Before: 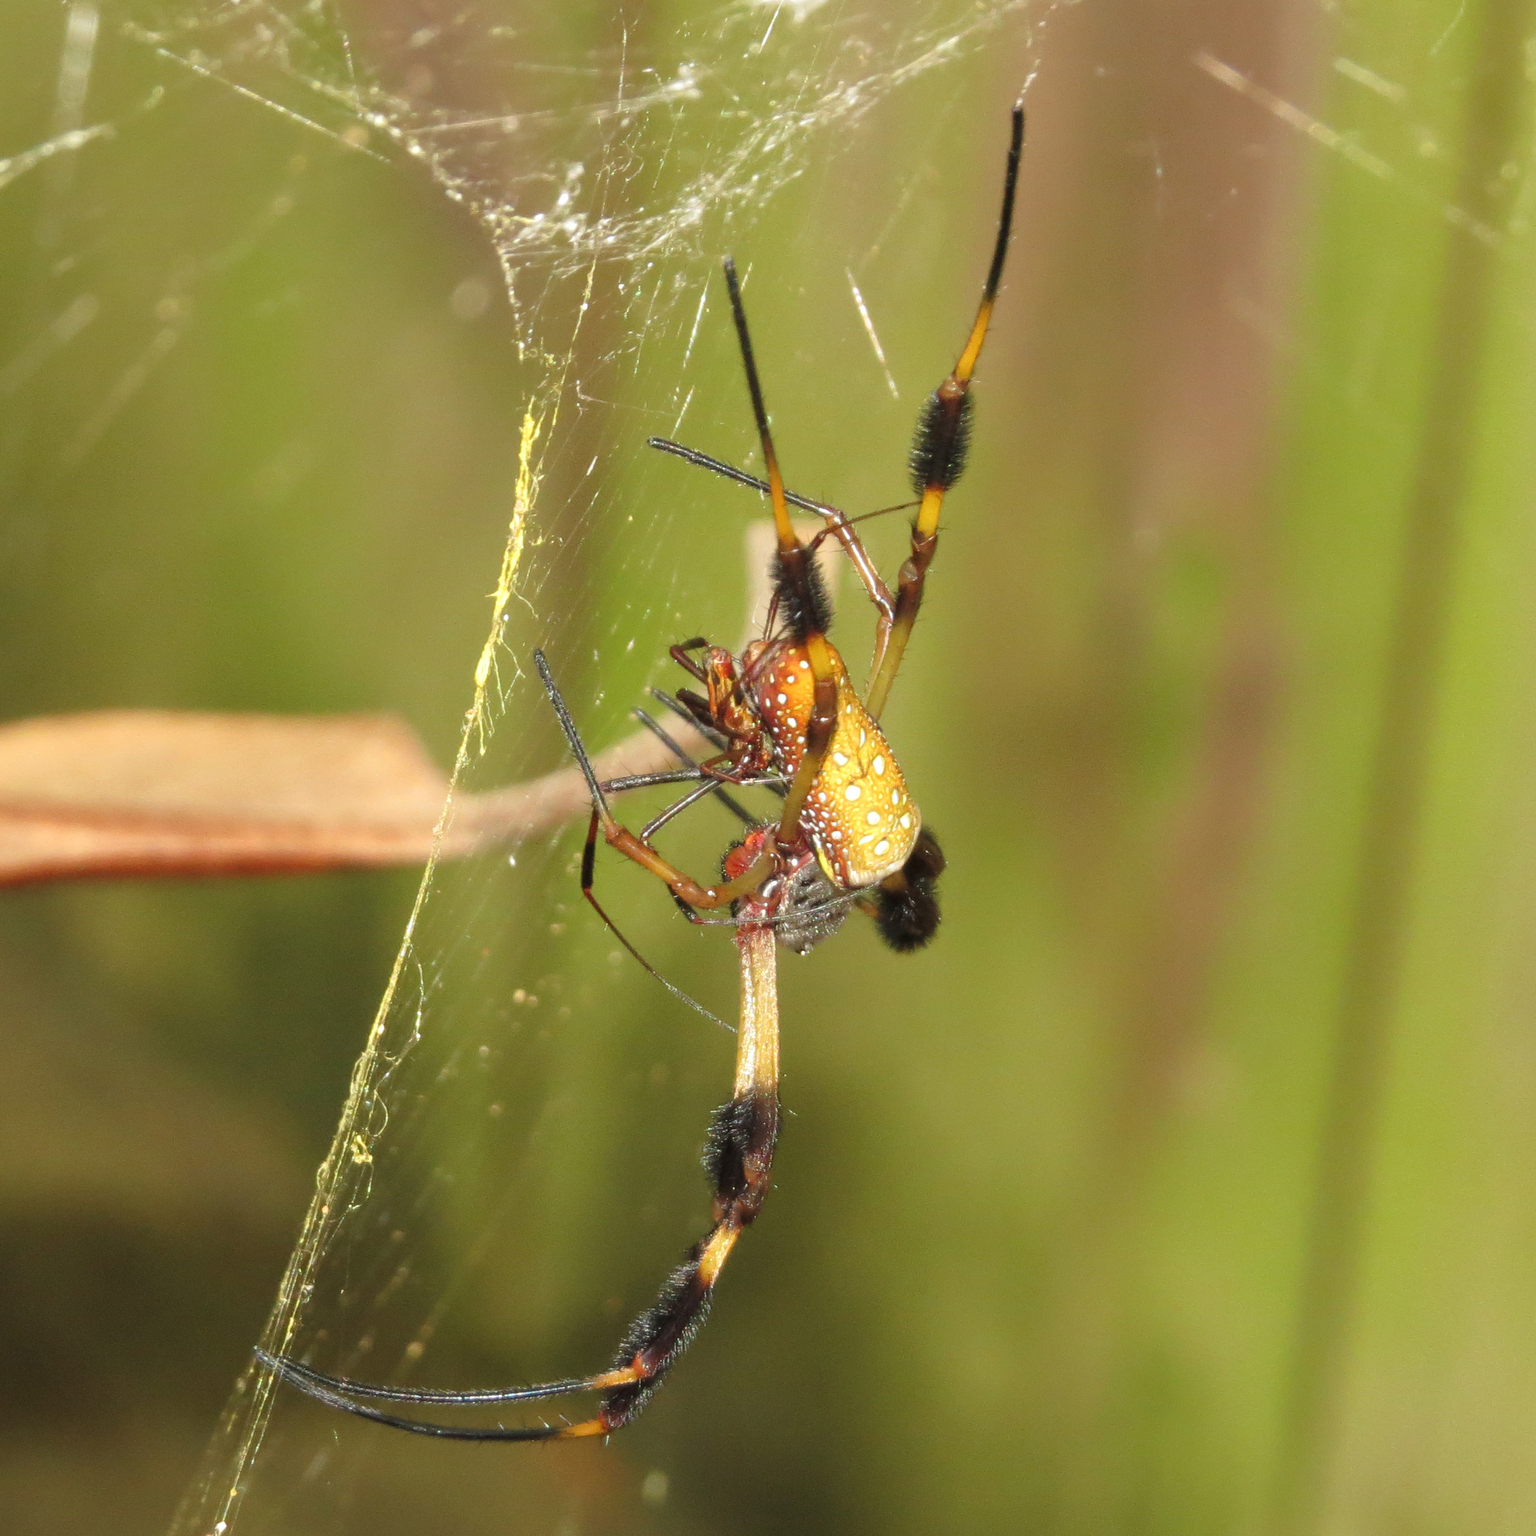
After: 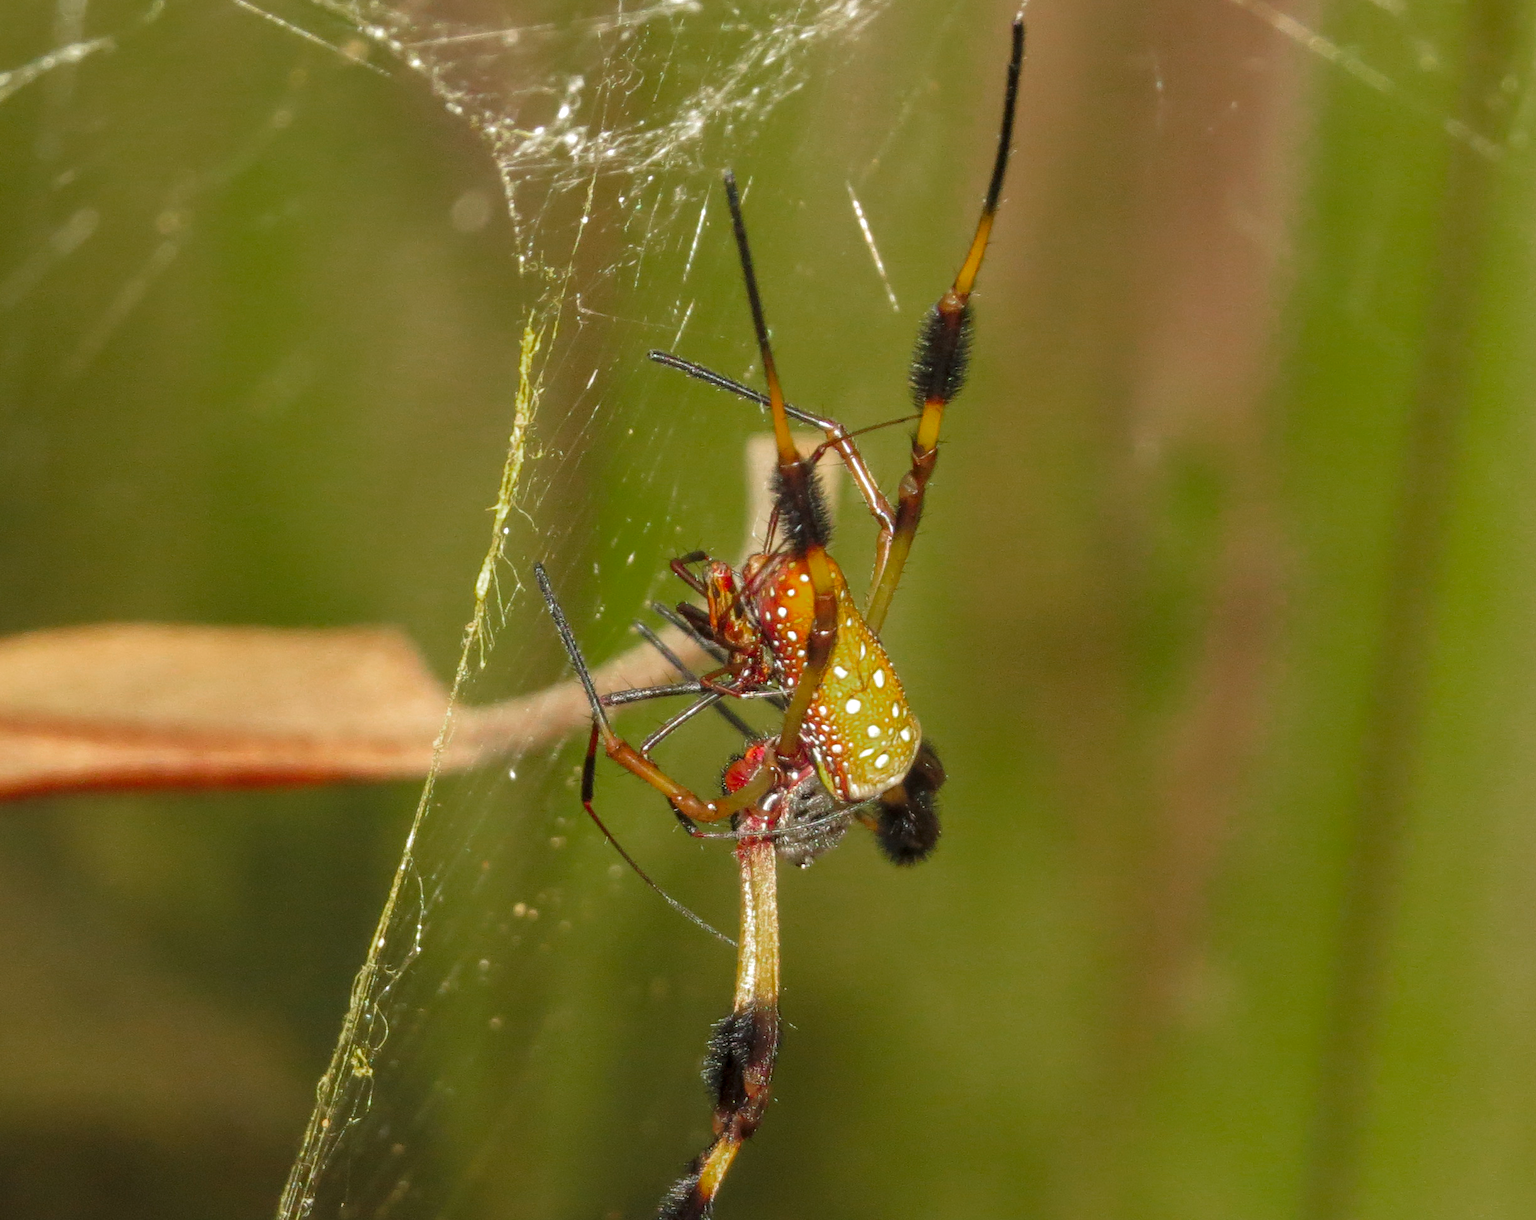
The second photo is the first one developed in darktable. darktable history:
local contrast: on, module defaults
color zones: curves: ch0 [(0, 0.48) (0.209, 0.398) (0.305, 0.332) (0.429, 0.493) (0.571, 0.5) (0.714, 0.5) (0.857, 0.5) (1, 0.48)]; ch1 [(0, 0.633) (0.143, 0.586) (0.286, 0.489) (0.429, 0.448) (0.571, 0.31) (0.714, 0.335) (0.857, 0.492) (1, 0.633)]; ch2 [(0, 0.448) (0.143, 0.498) (0.286, 0.5) (0.429, 0.5) (0.571, 0.5) (0.714, 0.5) (0.857, 0.5) (1, 0.448)]
crop and rotate: top 5.662%, bottom 14.864%
